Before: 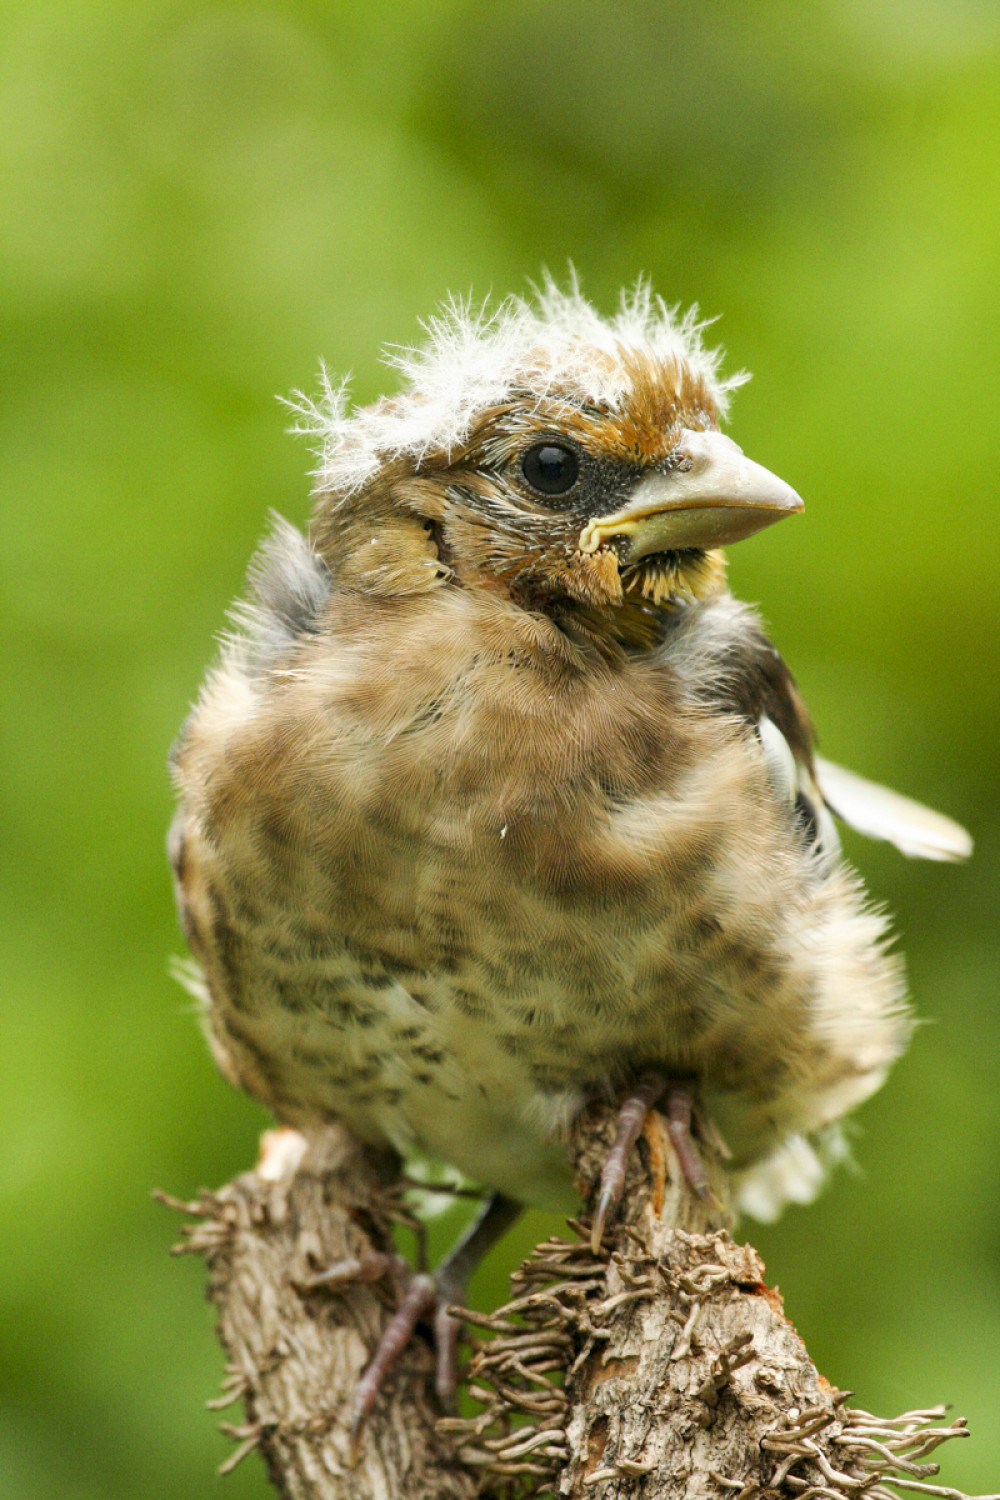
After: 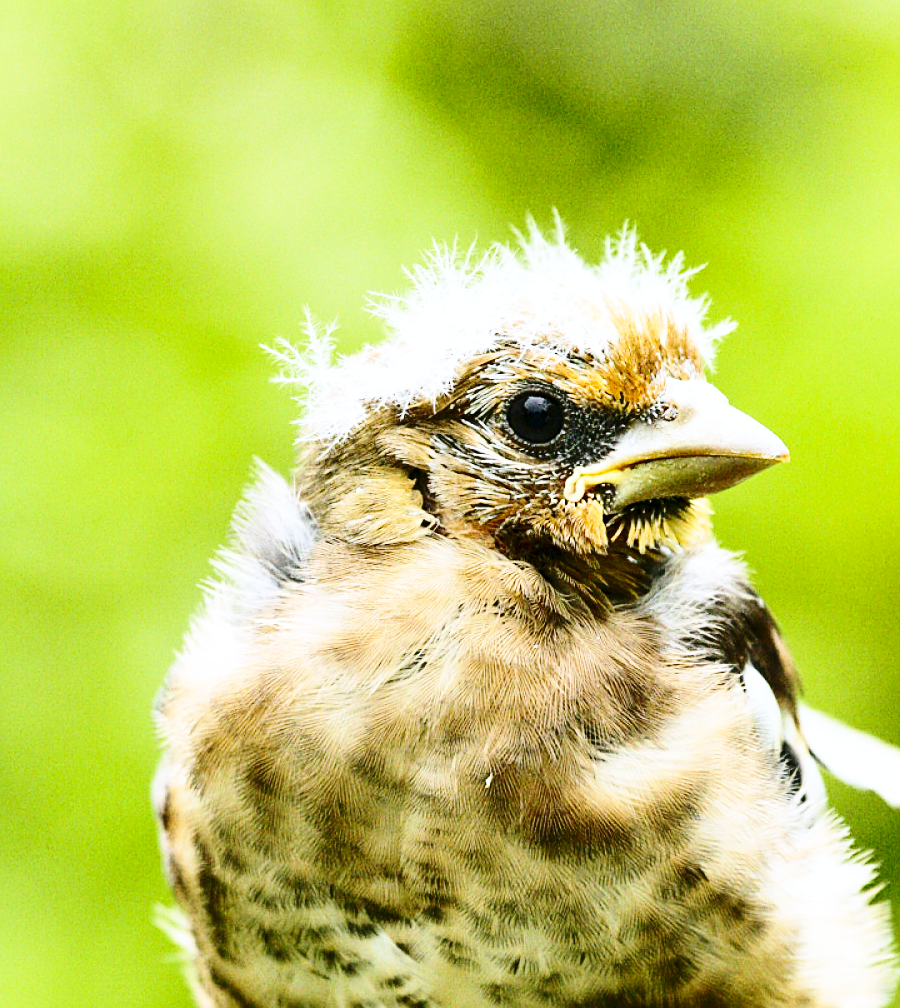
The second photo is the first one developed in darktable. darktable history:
white balance: red 0.967, blue 1.119, emerald 0.756
contrast brightness saturation: contrast 0.28
sharpen: on, module defaults
base curve: curves: ch0 [(0, 0) (0.036, 0.037) (0.121, 0.228) (0.46, 0.76) (0.859, 0.983) (1, 1)], preserve colors none
crop: left 1.509%, top 3.452%, right 7.696%, bottom 28.452%
